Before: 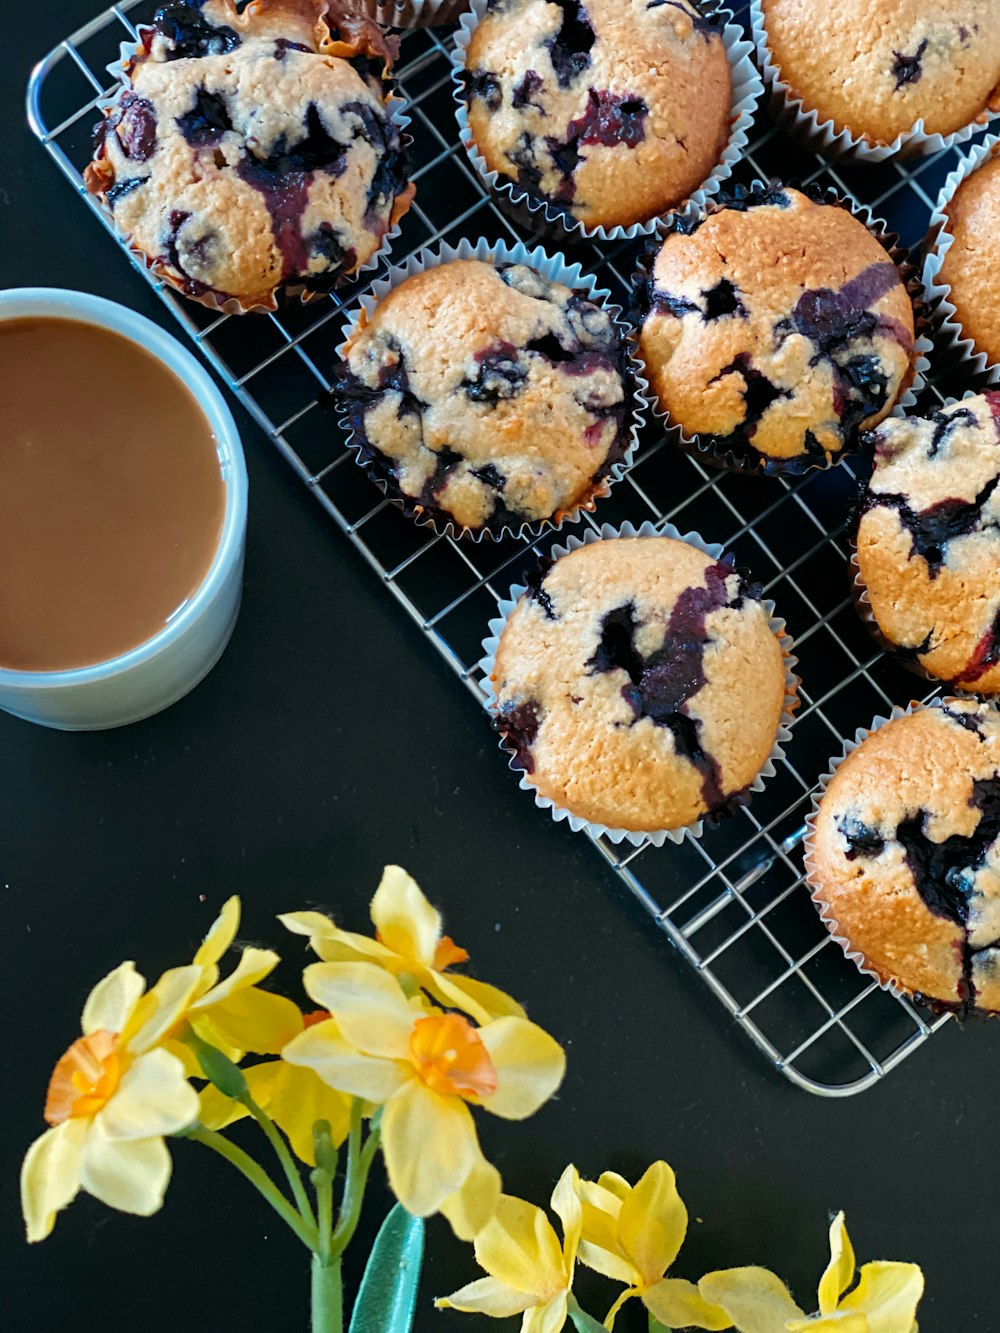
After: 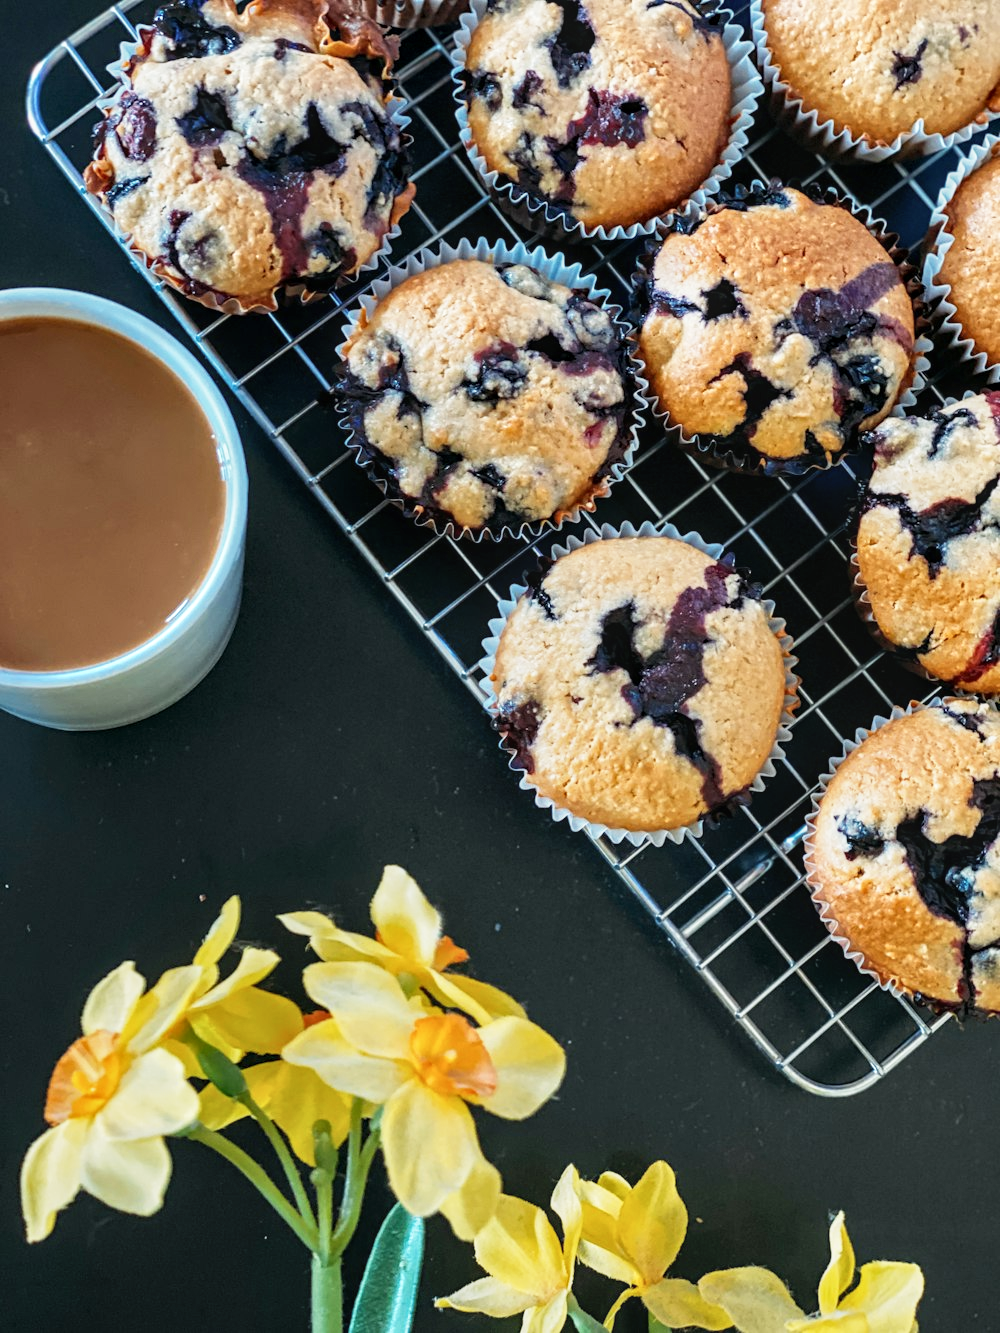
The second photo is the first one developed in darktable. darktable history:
contrast brightness saturation: saturation -0.091
base curve: curves: ch0 [(0, 0) (0.666, 0.806) (1, 1)], preserve colors none
local contrast: on, module defaults
